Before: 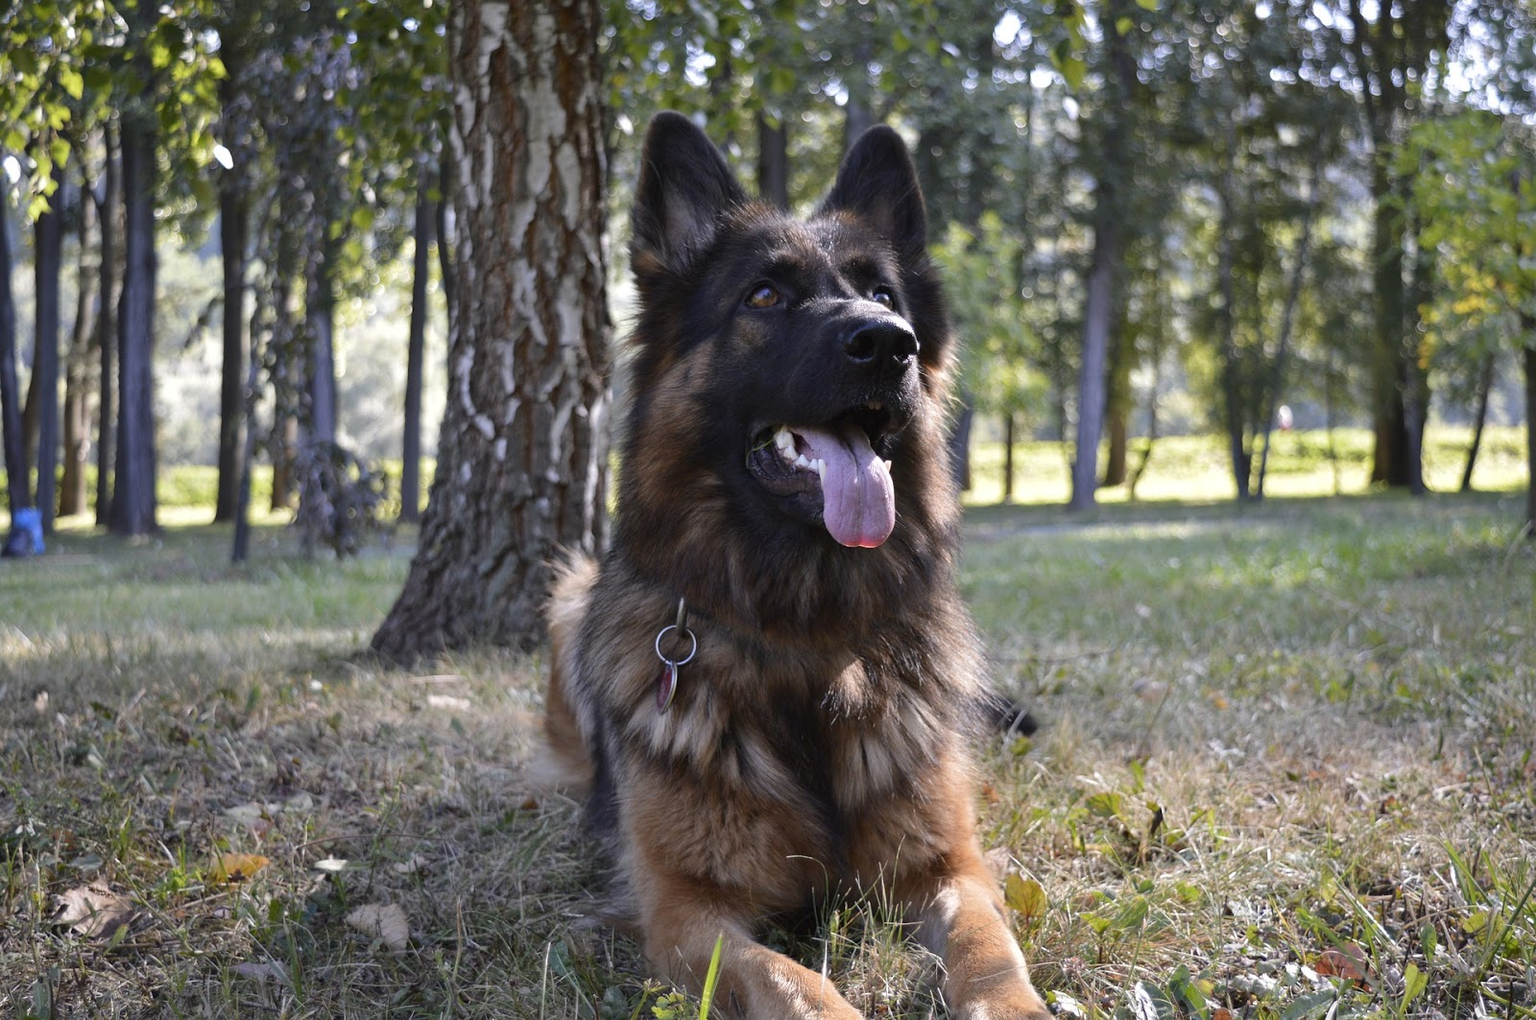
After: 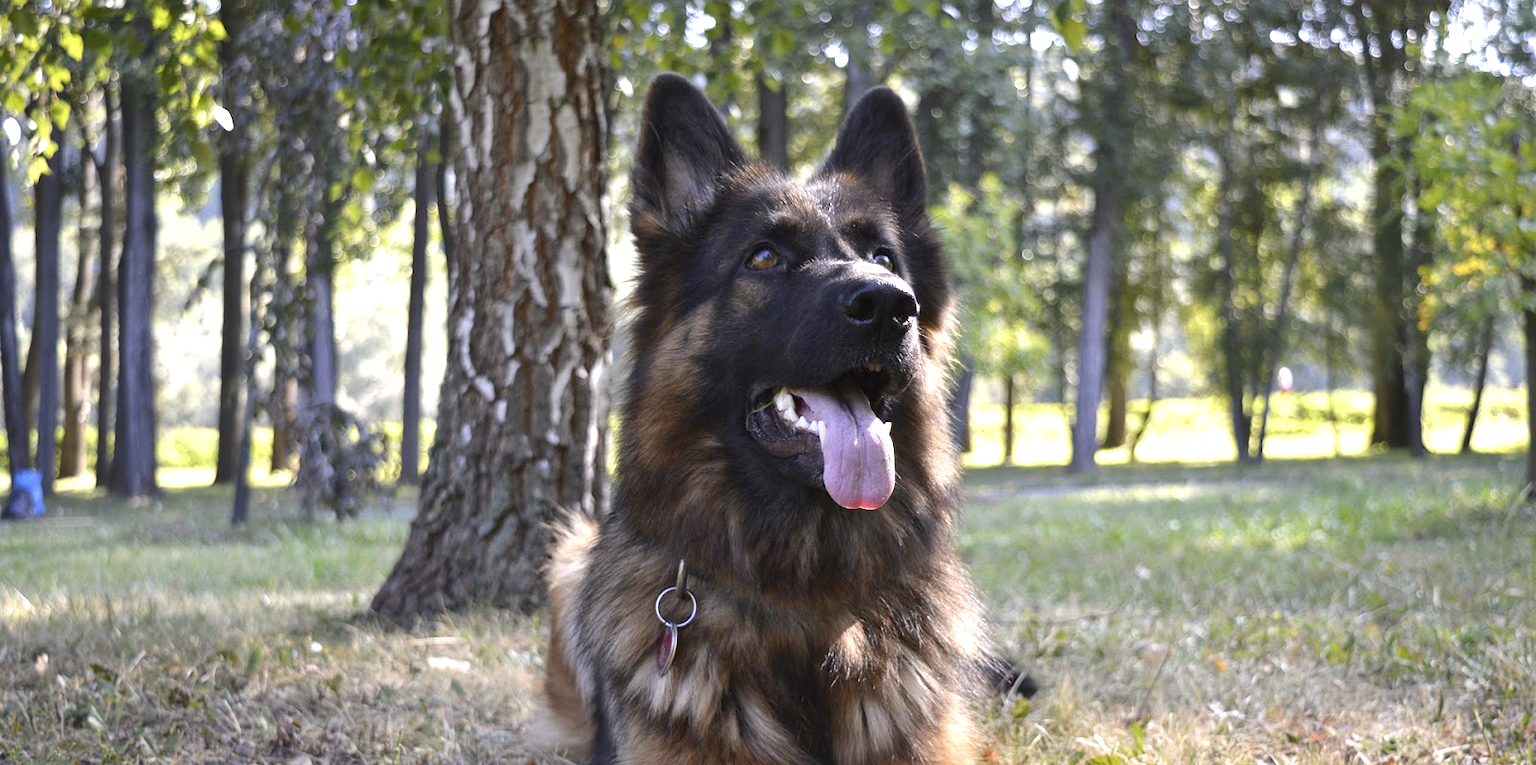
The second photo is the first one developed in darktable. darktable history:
crop: top 3.857%, bottom 21.132%
exposure: exposure 0.661 EV, compensate highlight preservation false
color correction: highlights b* 3
